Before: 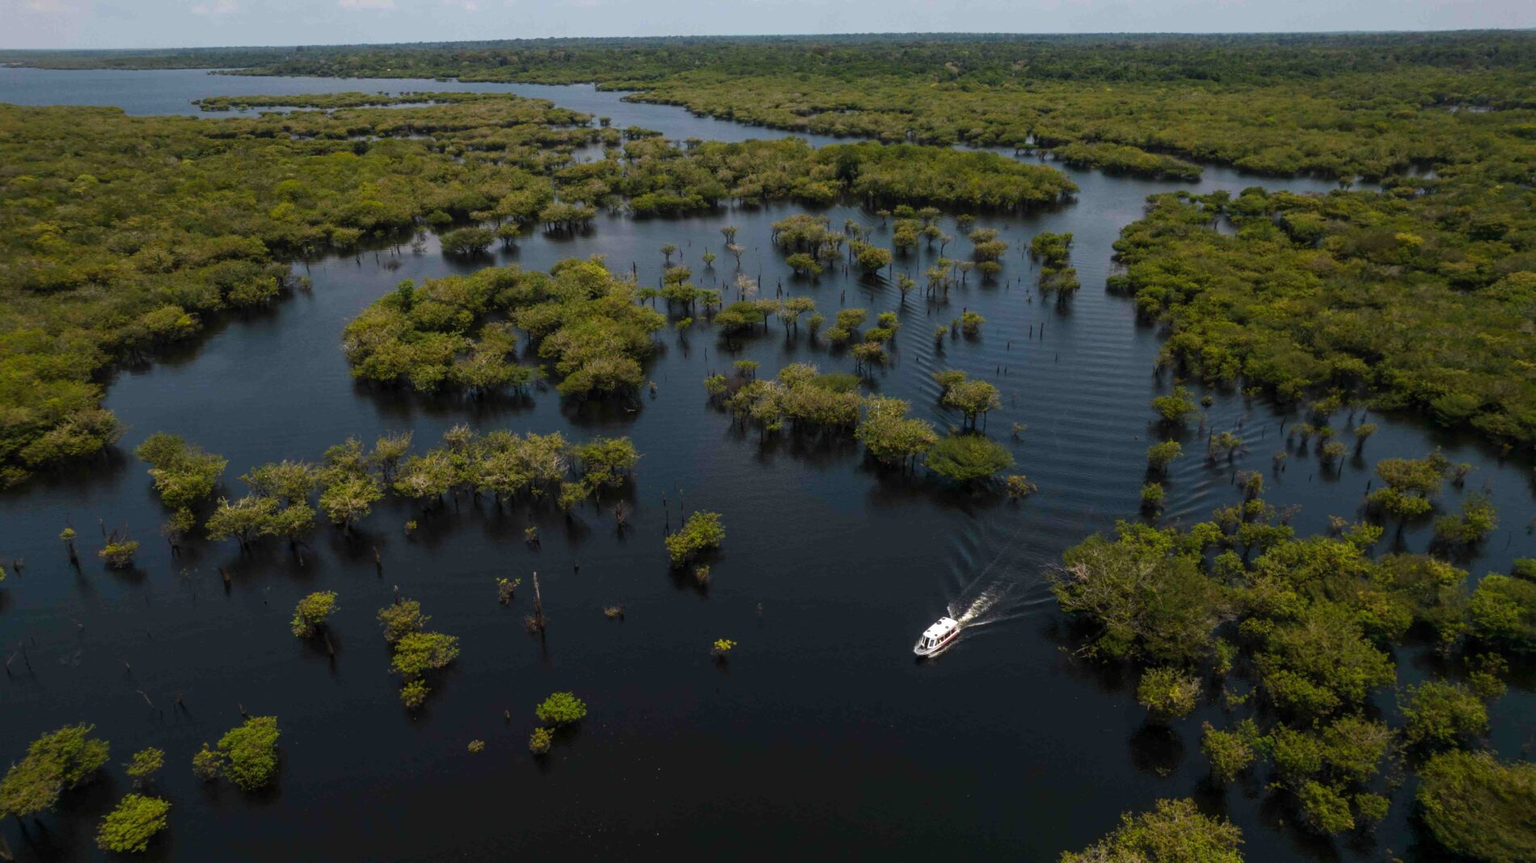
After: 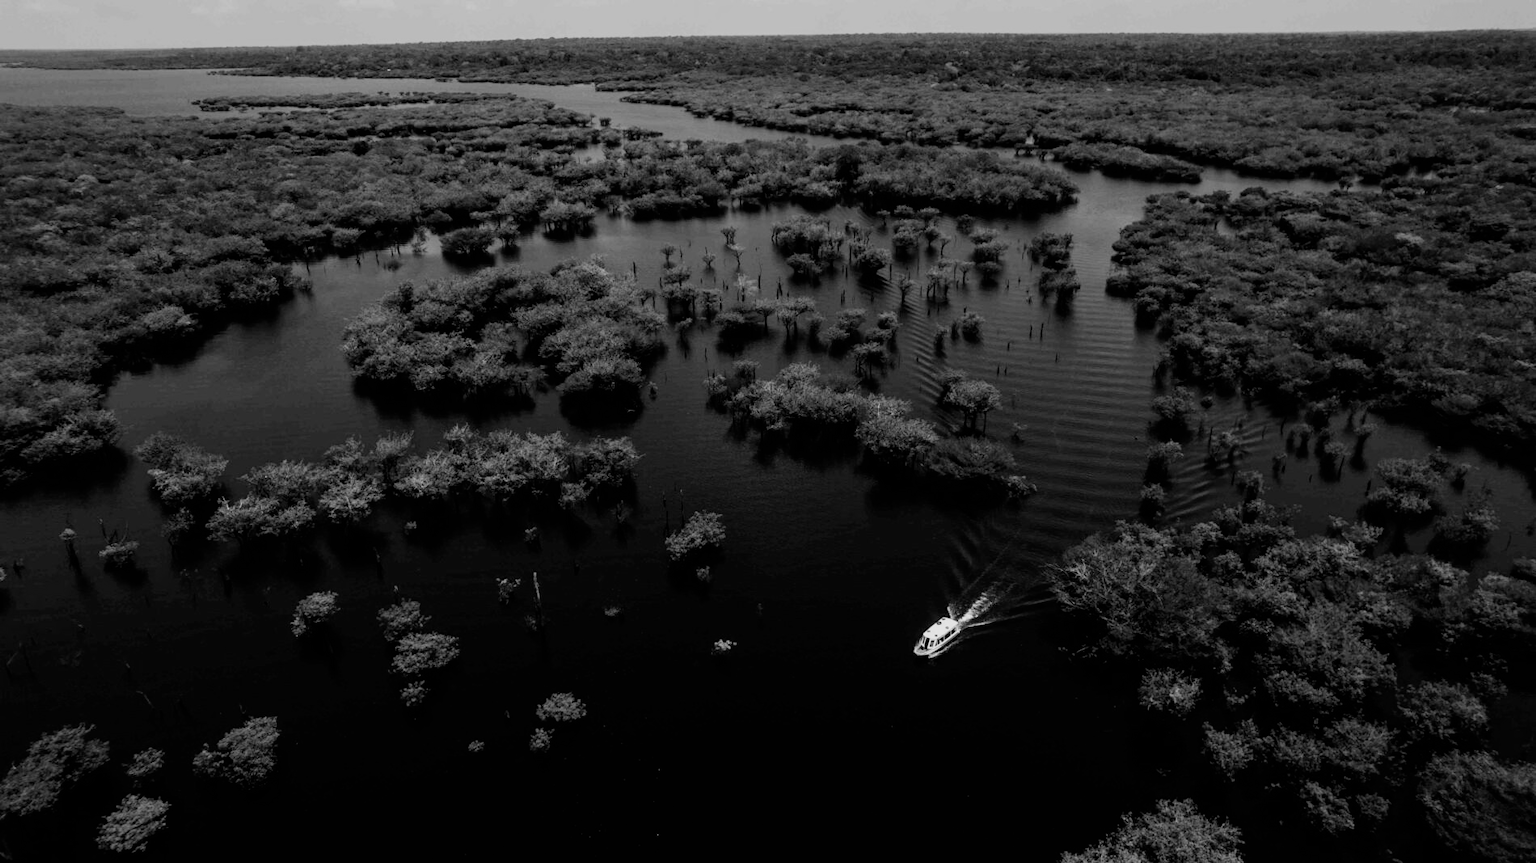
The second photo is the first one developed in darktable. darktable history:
filmic rgb: black relative exposure -5 EV, hardness 2.88, contrast 1.3, highlights saturation mix -30%
monochrome: a -3.63, b -0.465
